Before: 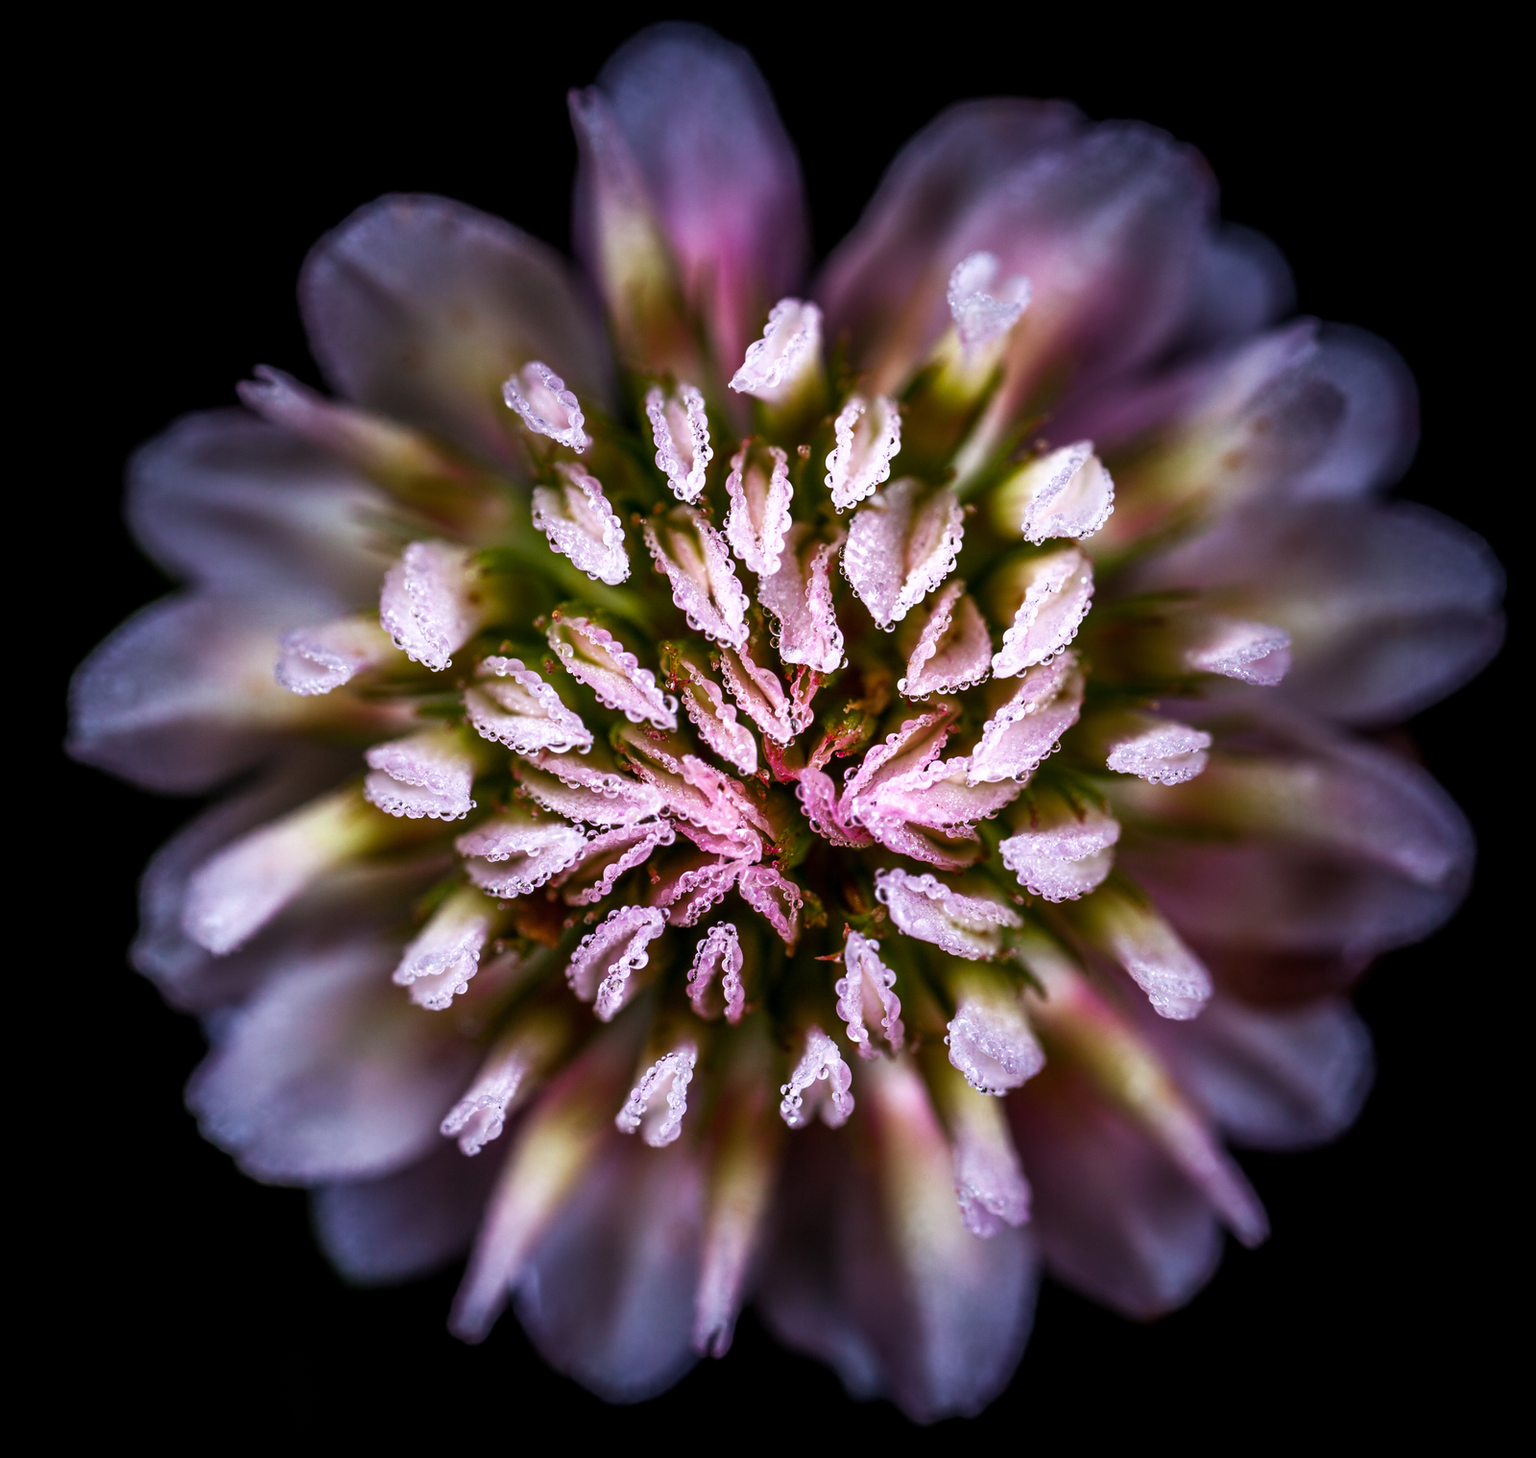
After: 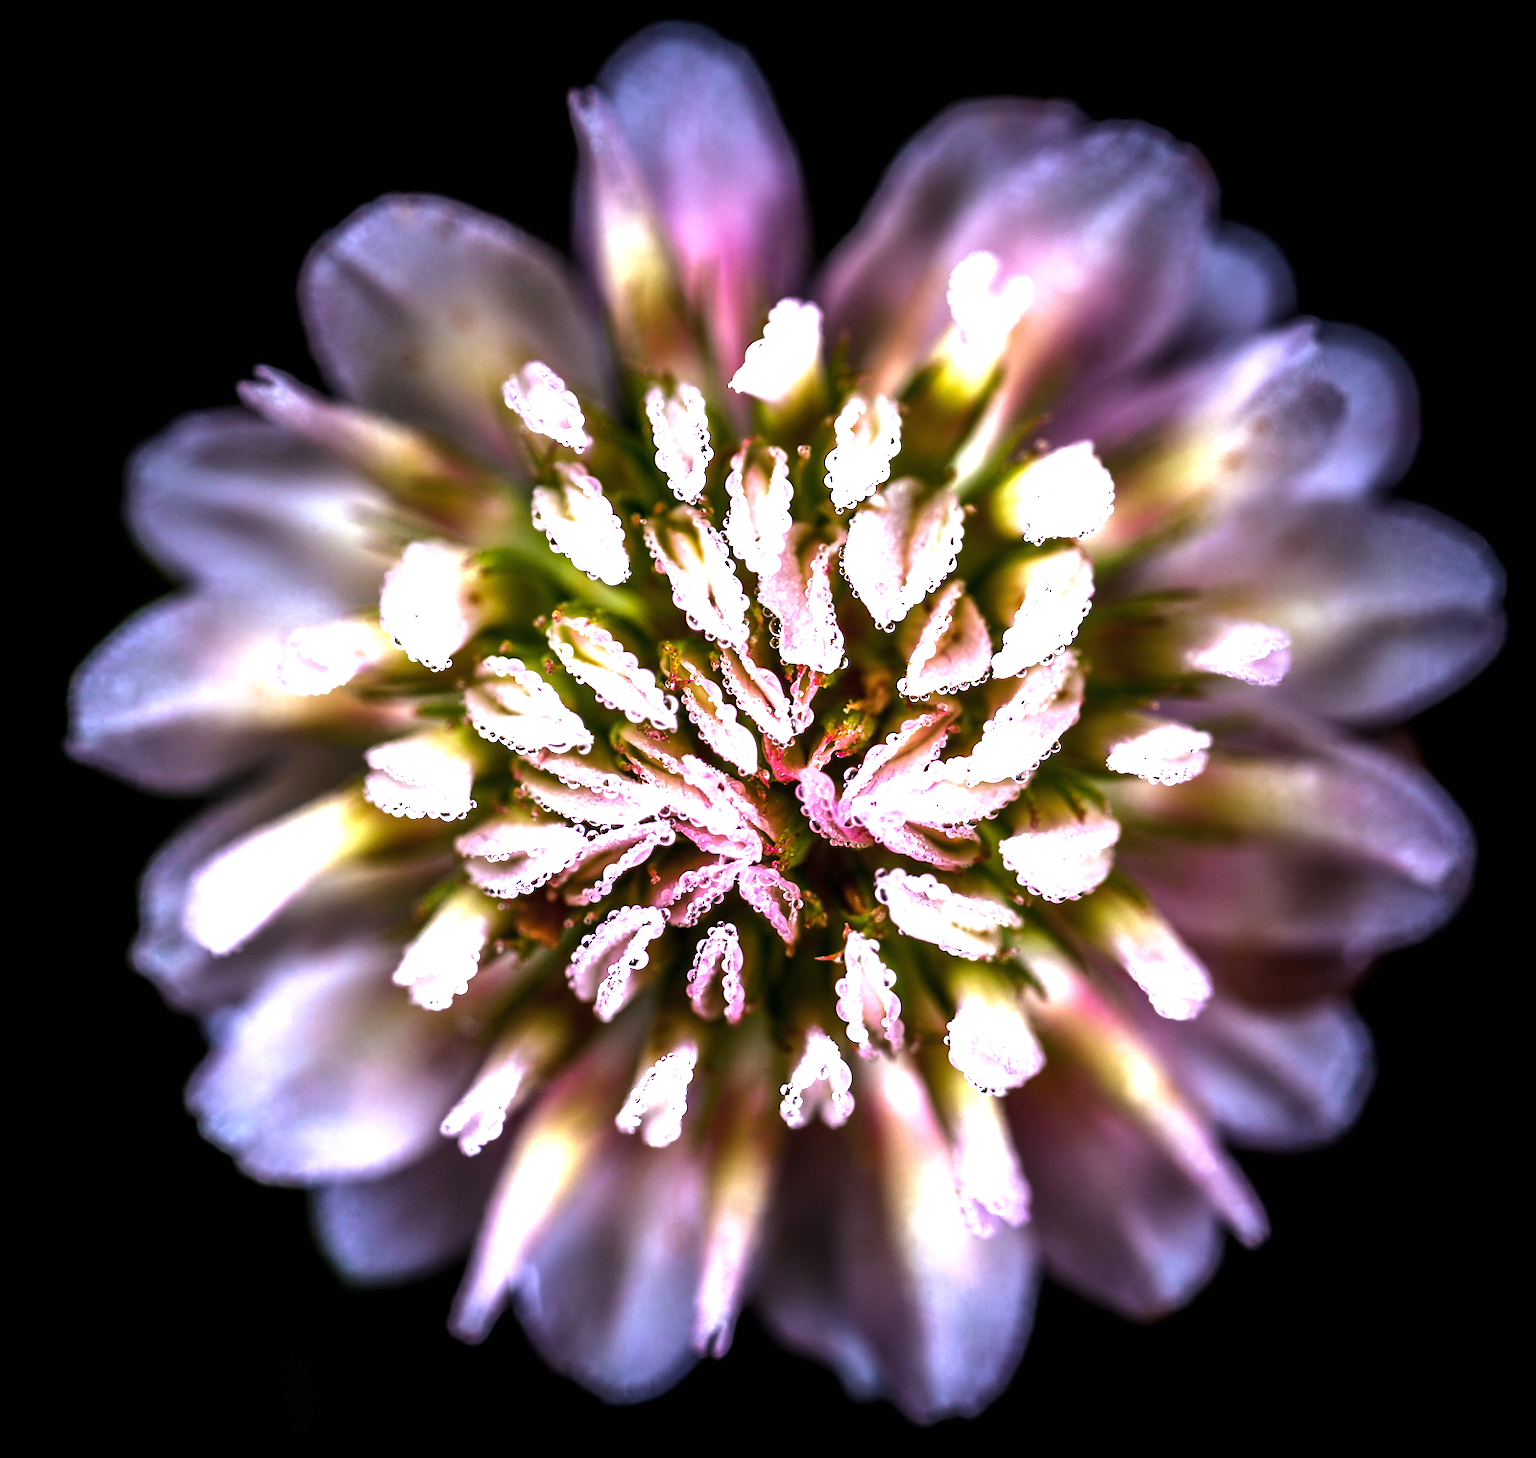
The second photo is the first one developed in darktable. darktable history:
color zones: curves: ch0 [(0.068, 0.464) (0.25, 0.5) (0.48, 0.508) (0.75, 0.536) (0.886, 0.476) (0.967, 0.456)]; ch1 [(0.066, 0.456) (0.25, 0.5) (0.616, 0.508) (0.746, 0.56) (0.934, 0.444)]
exposure: black level correction 0, exposure 1.199 EV, compensate exposure bias true, compensate highlight preservation false
tone equalizer: -8 EV -0.411 EV, -7 EV -0.376 EV, -6 EV -0.309 EV, -5 EV -0.229 EV, -3 EV 0.242 EV, -2 EV 0.307 EV, -1 EV 0.408 EV, +0 EV 0.393 EV, edges refinement/feathering 500, mask exposure compensation -1.57 EV, preserve details no
